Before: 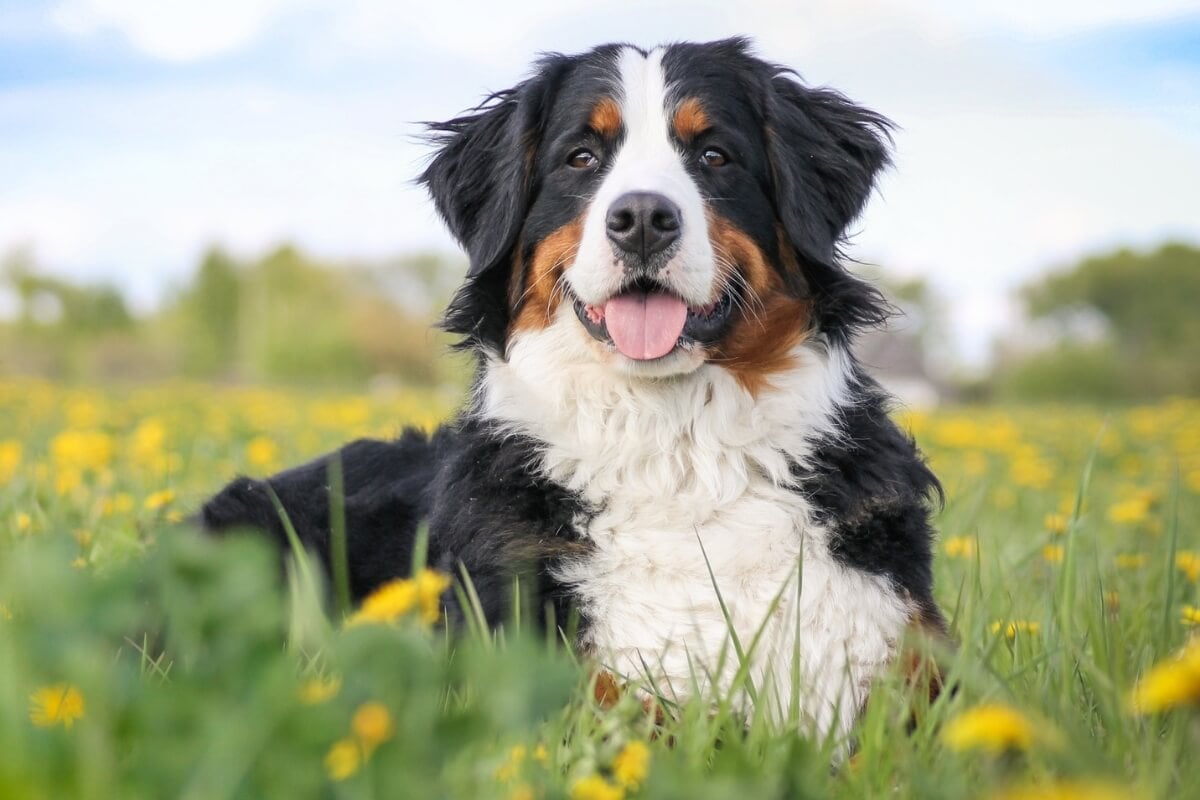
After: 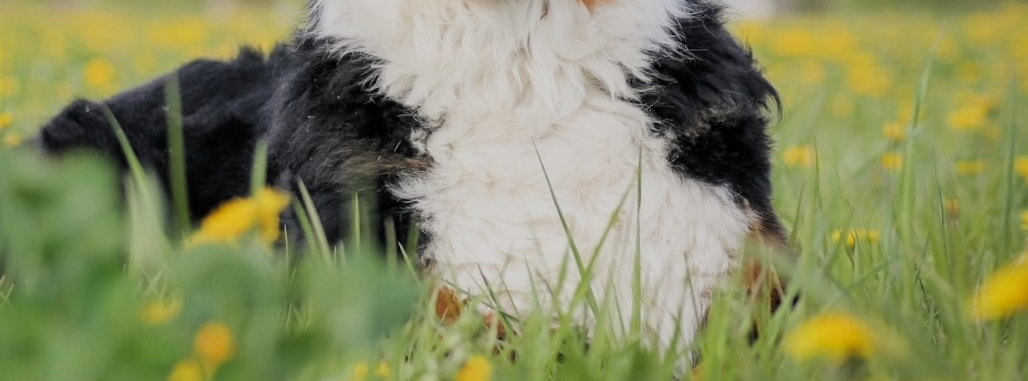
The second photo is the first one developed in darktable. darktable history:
crop and rotate: left 13.306%, top 48.129%, bottom 2.928%
filmic rgb: black relative exposure -7.65 EV, white relative exposure 4.56 EV, hardness 3.61
rotate and perspective: rotation -1°, crop left 0.011, crop right 0.989, crop top 0.025, crop bottom 0.975
